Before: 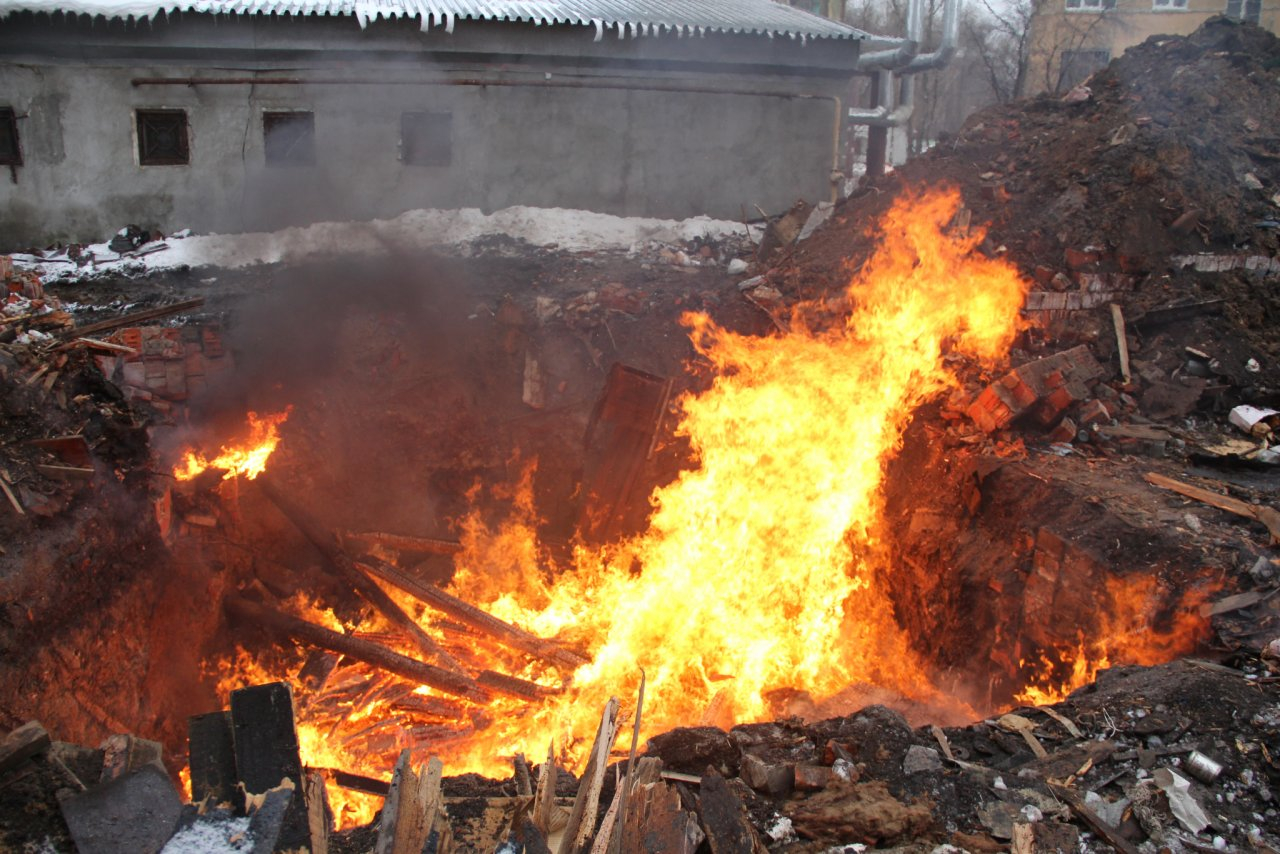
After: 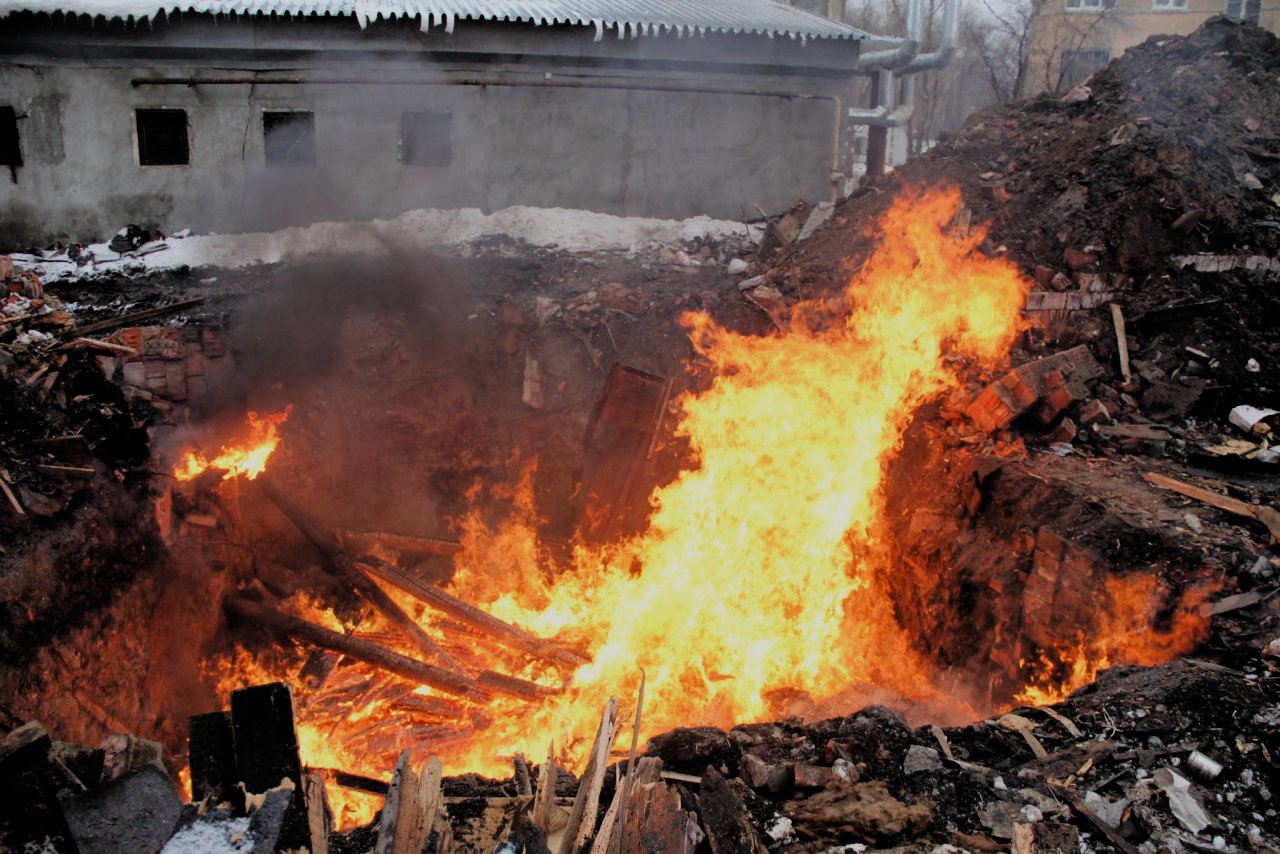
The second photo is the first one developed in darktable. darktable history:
exposure: black level correction 0.001, compensate highlight preservation false
color balance: output saturation 98.5%
filmic rgb: black relative exposure -4.58 EV, white relative exposure 4.8 EV, threshold 3 EV, hardness 2.36, latitude 36.07%, contrast 1.048, highlights saturation mix 1.32%, shadows ↔ highlights balance 1.25%, color science v4 (2020), enable highlight reconstruction true
